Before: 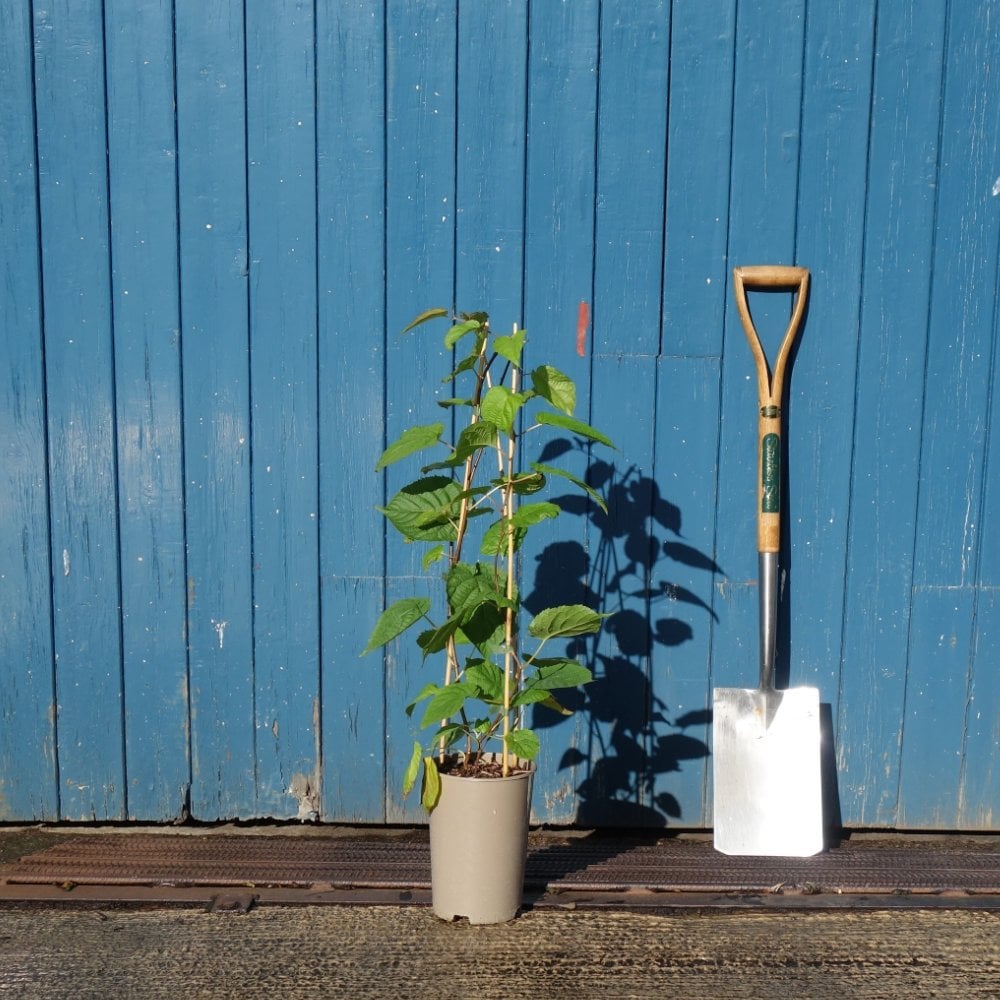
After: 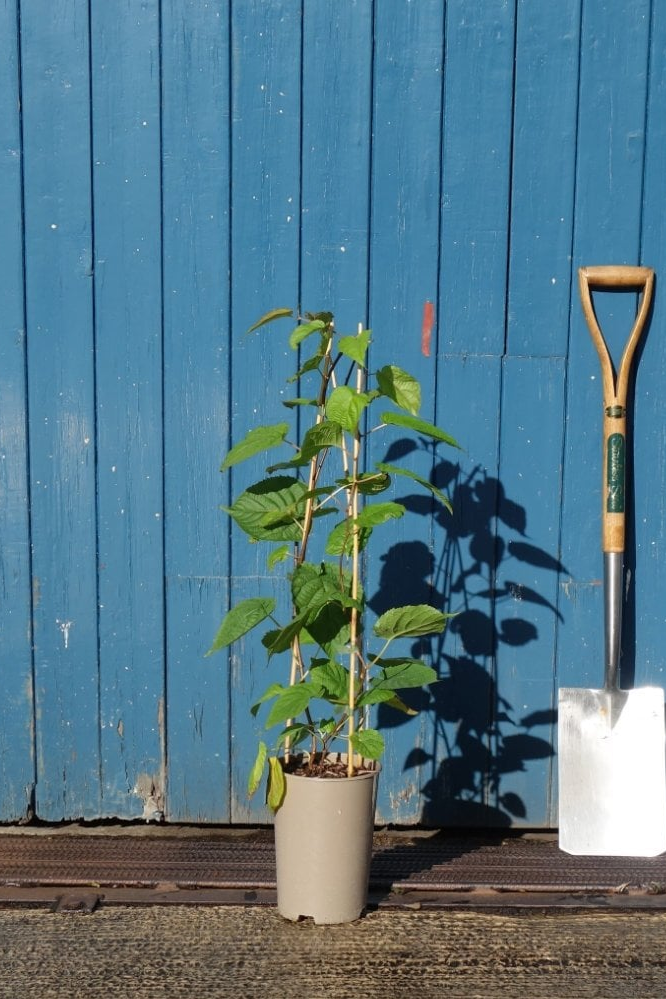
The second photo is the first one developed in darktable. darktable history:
shadows and highlights: shadows 30.86, highlights 0, soften with gaussian
crop and rotate: left 15.546%, right 17.787%
